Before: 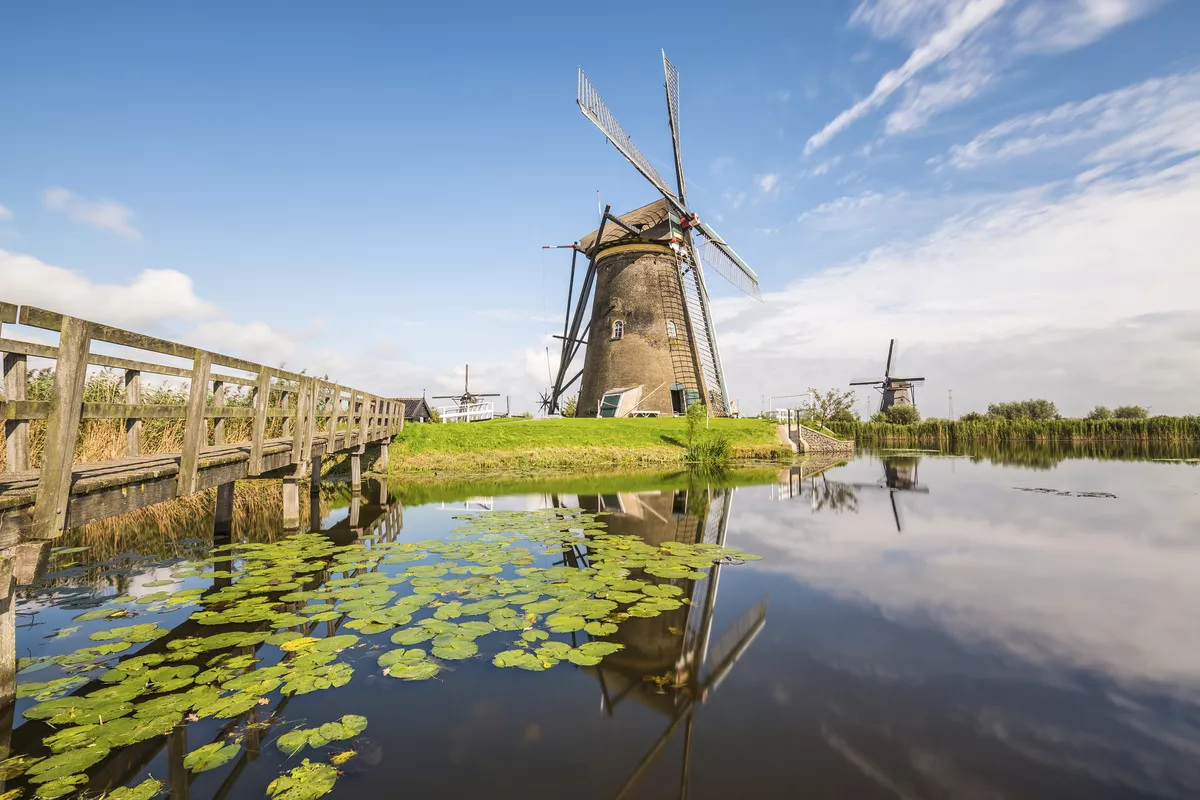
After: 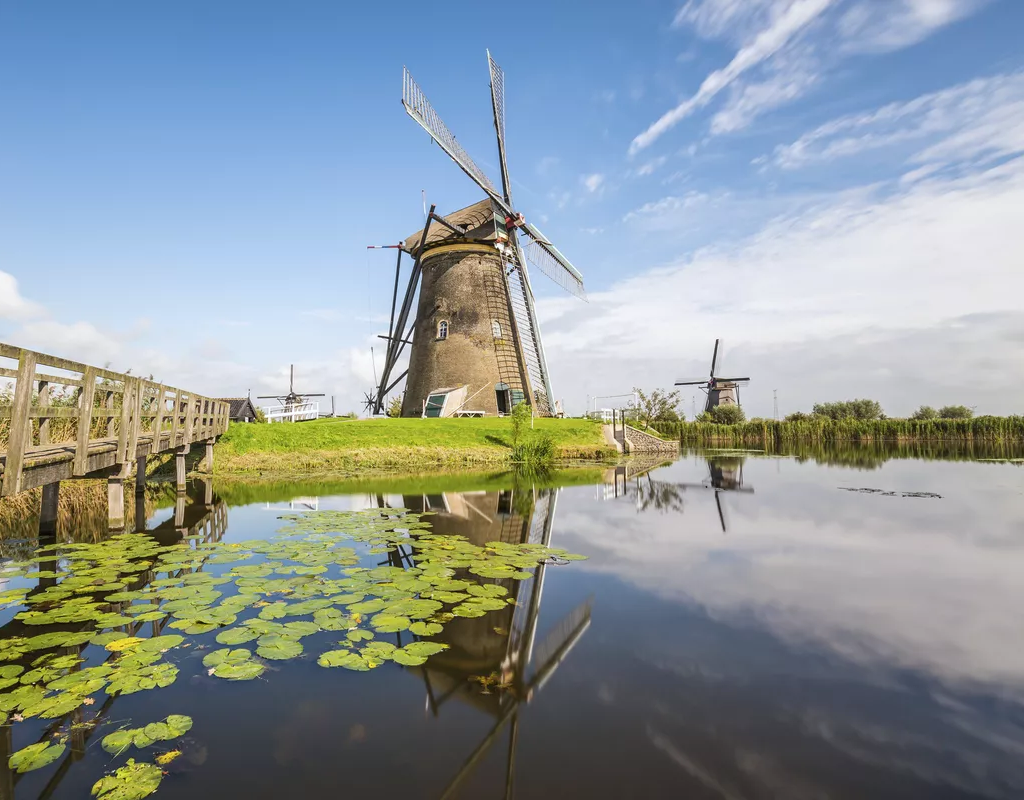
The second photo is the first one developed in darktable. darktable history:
crop and rotate: left 14.584%
white balance: red 0.982, blue 1.018
